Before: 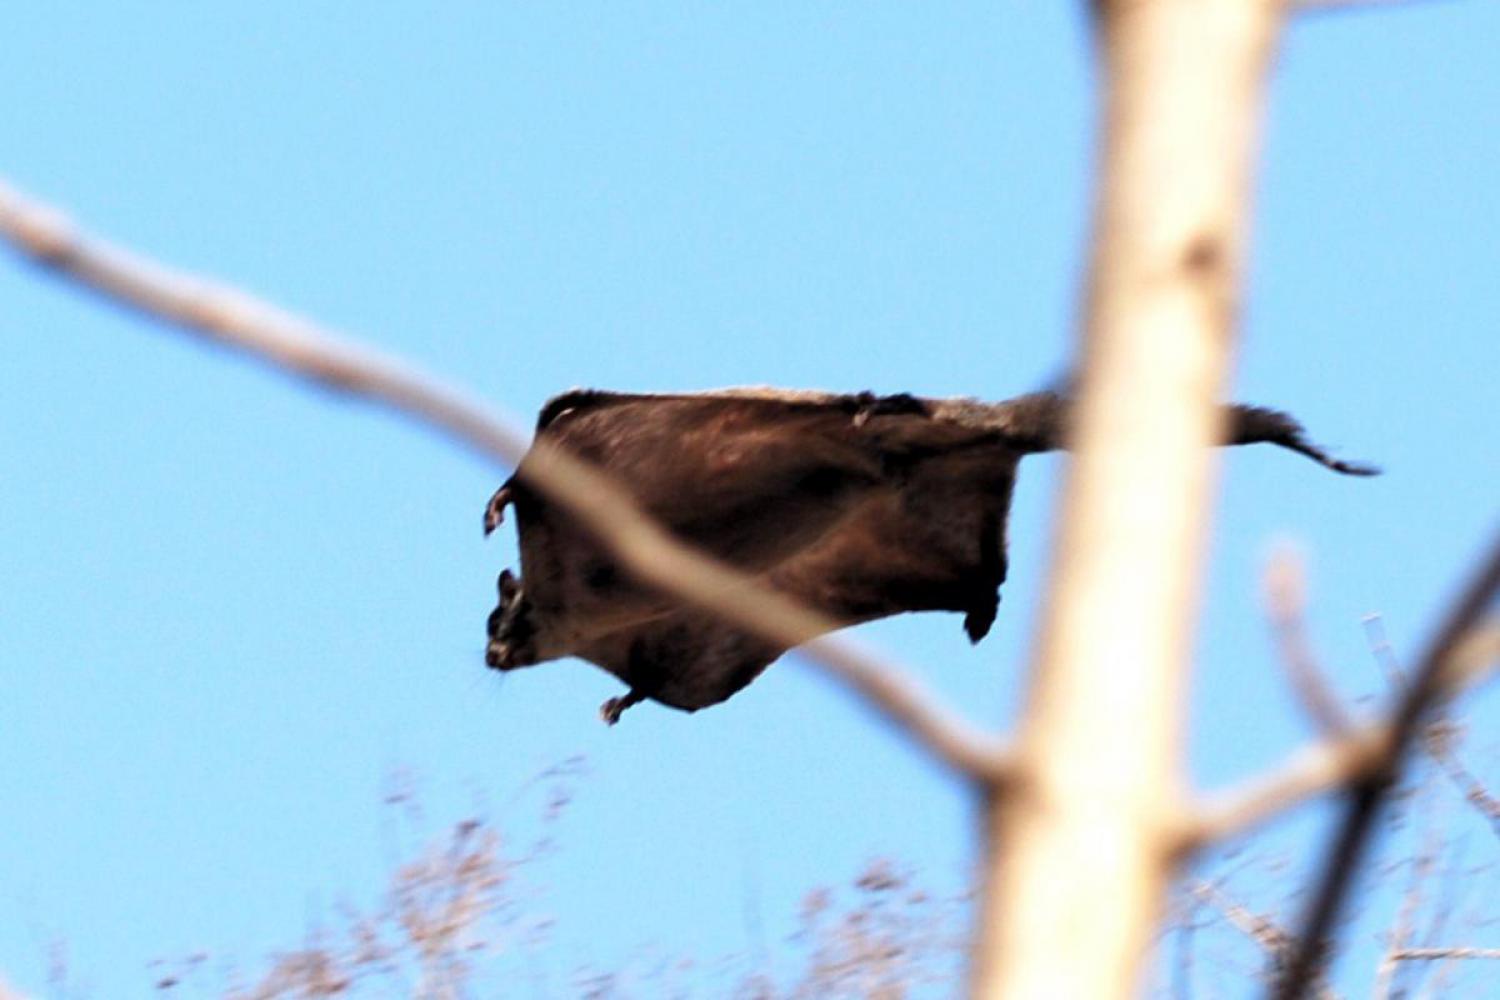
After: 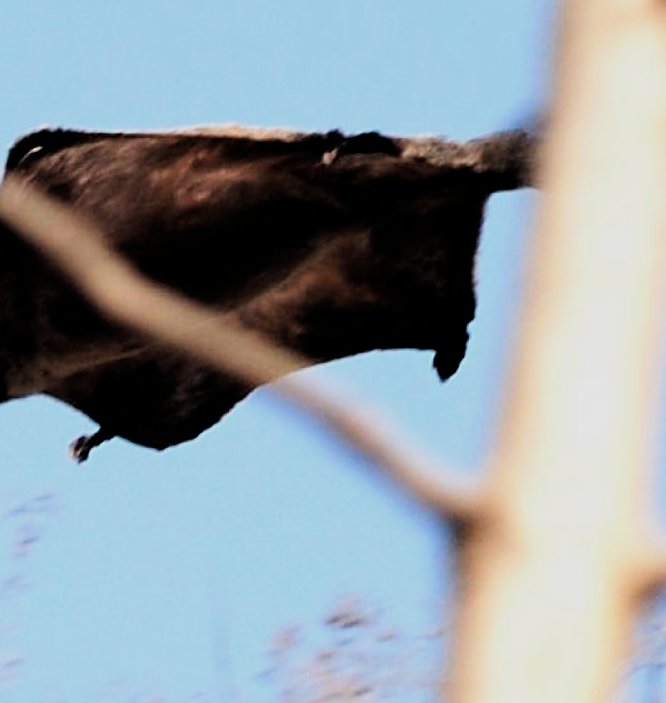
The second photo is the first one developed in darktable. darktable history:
crop: left 35.432%, top 26.233%, right 20.145%, bottom 3.432%
tone equalizer: on, module defaults
sharpen: on, module defaults
filmic rgb: black relative exposure -5 EV, hardness 2.88, contrast 1.3
